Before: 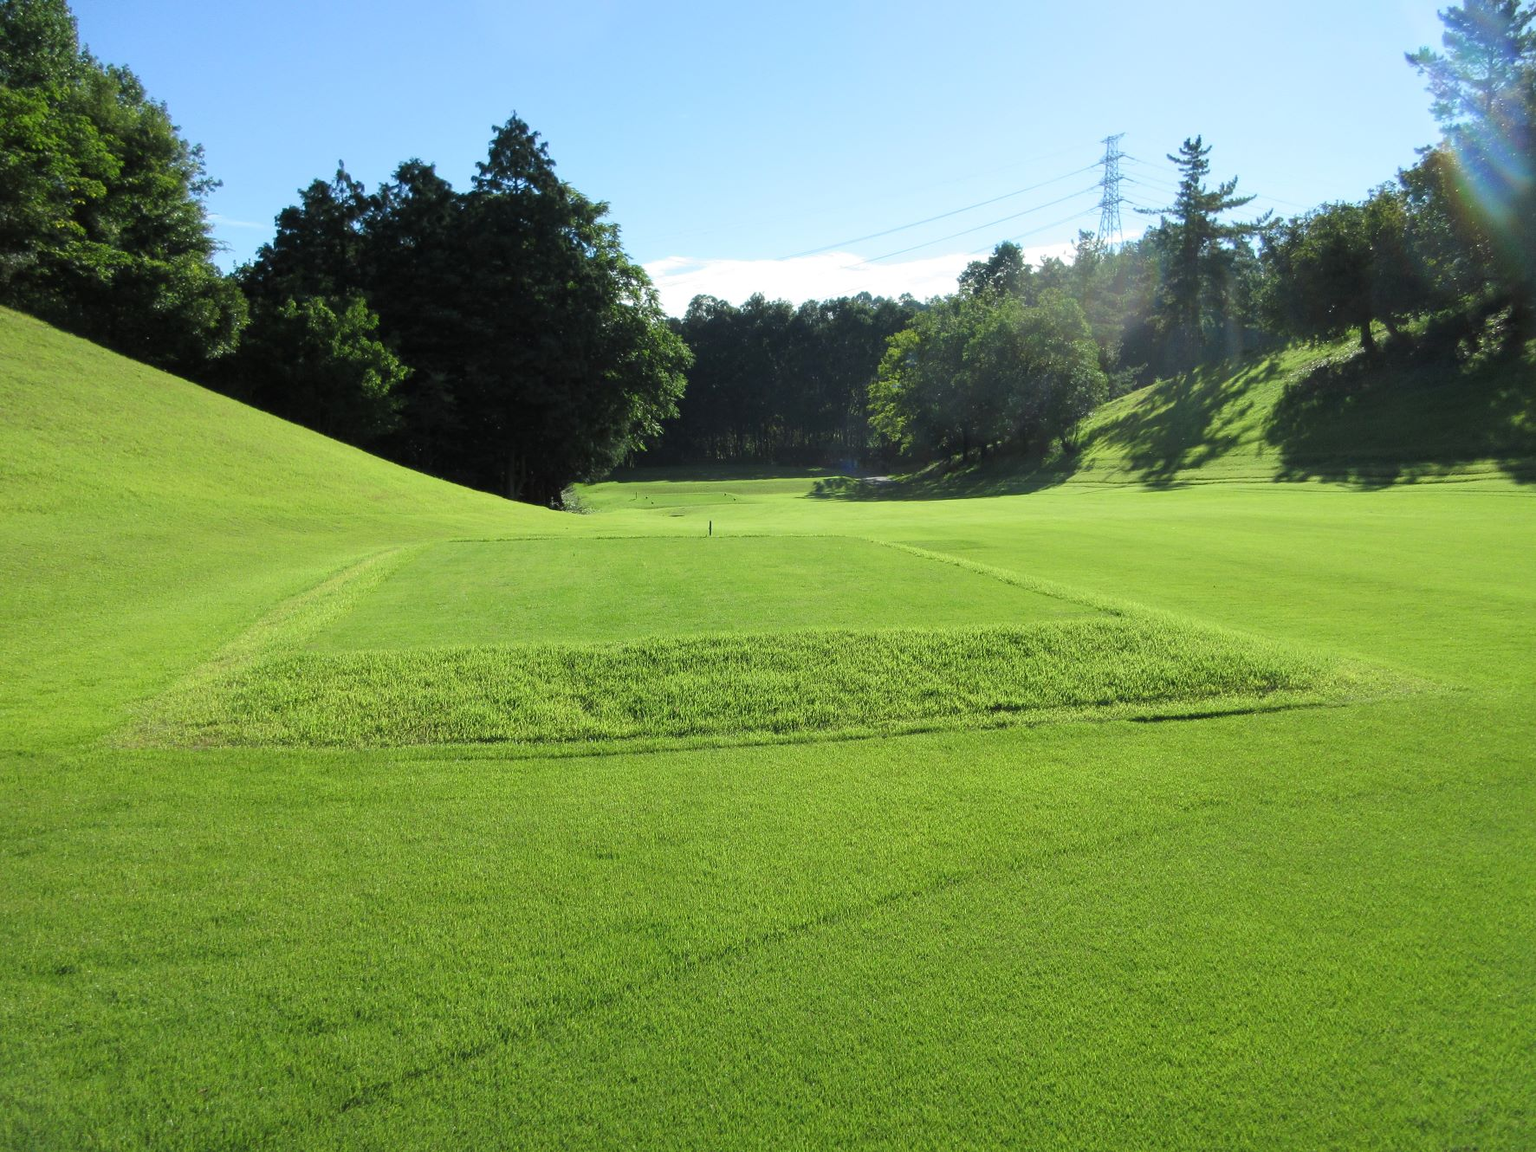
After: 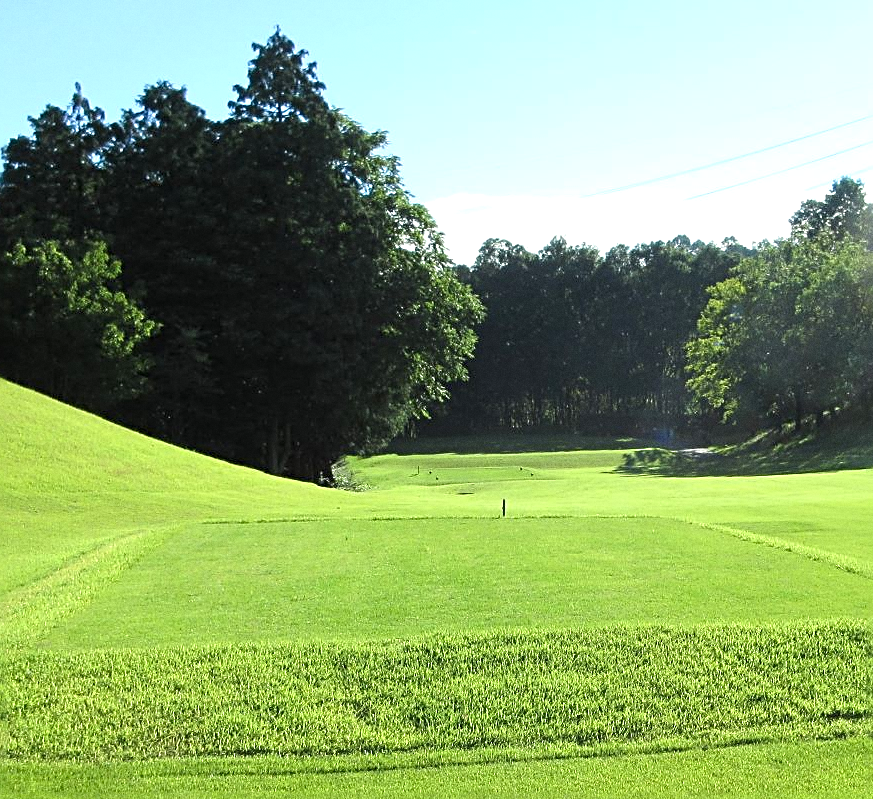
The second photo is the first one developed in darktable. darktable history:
crop: left 17.835%, top 7.675%, right 32.881%, bottom 32.213%
grain: coarseness 0.09 ISO
sharpen: radius 2.676, amount 0.669
exposure: black level correction 0, exposure 0.5 EV, compensate highlight preservation false
